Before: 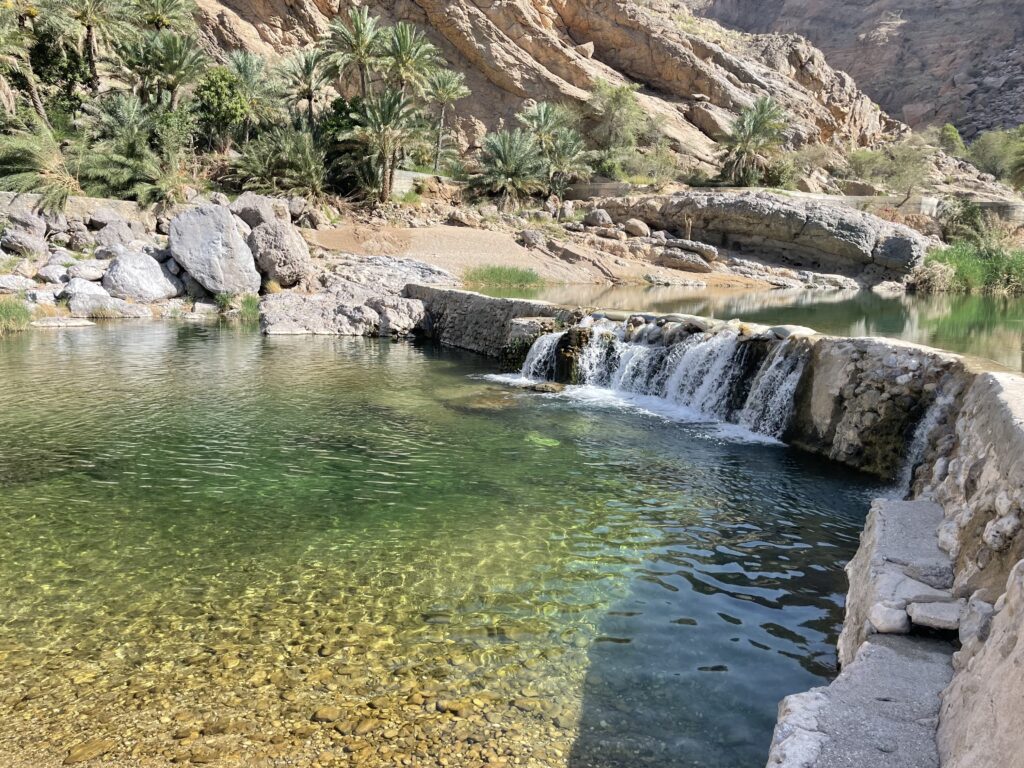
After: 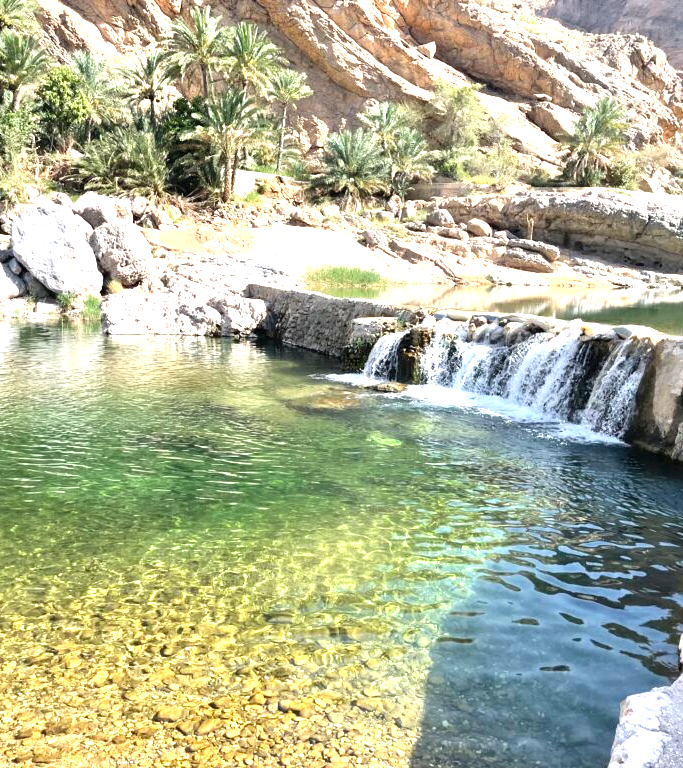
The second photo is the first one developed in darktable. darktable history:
crop and rotate: left 15.446%, right 17.836%
levels: mode automatic, gray 50.8%
exposure: black level correction 0, exposure 1.2 EV, compensate highlight preservation false
local contrast: mode bilateral grid, contrast 10, coarseness 25, detail 115%, midtone range 0.2
